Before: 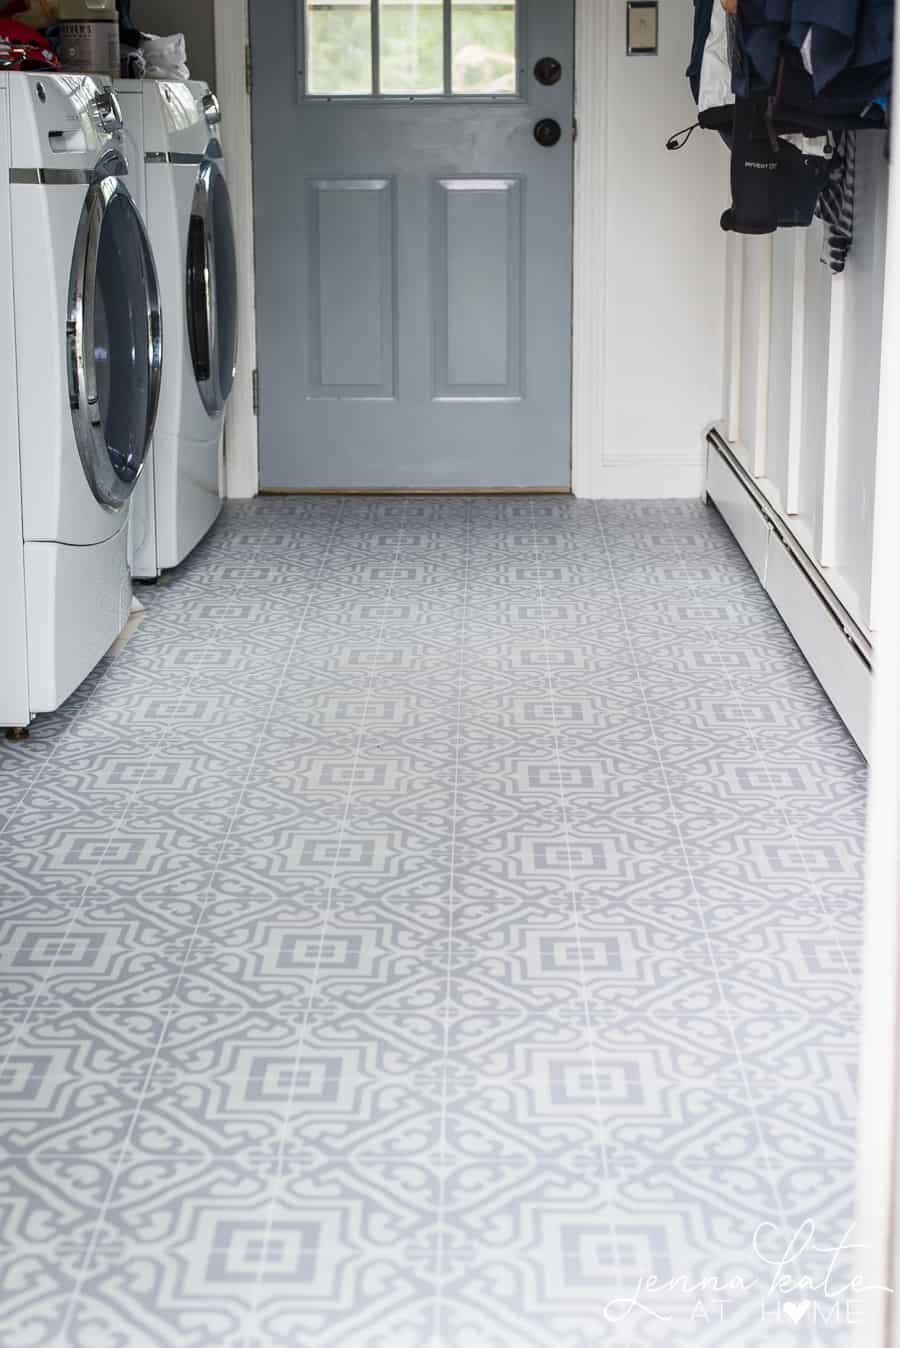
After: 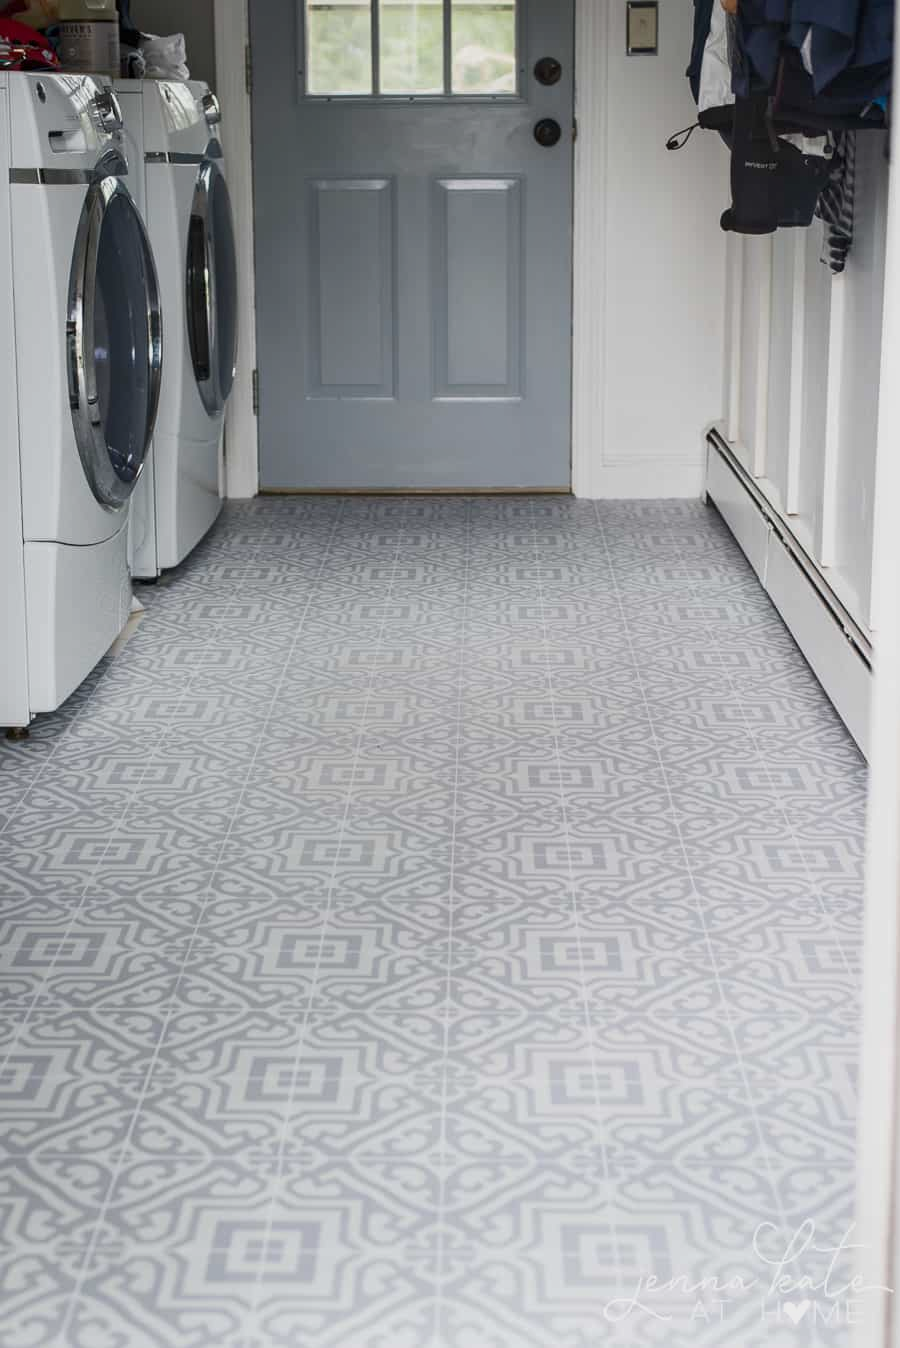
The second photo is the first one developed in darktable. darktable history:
tone equalizer: -8 EV 0.282 EV, -7 EV 0.407 EV, -6 EV 0.411 EV, -5 EV 0.222 EV, -3 EV -0.273 EV, -2 EV -0.409 EV, -1 EV -0.402 EV, +0 EV -0.266 EV
